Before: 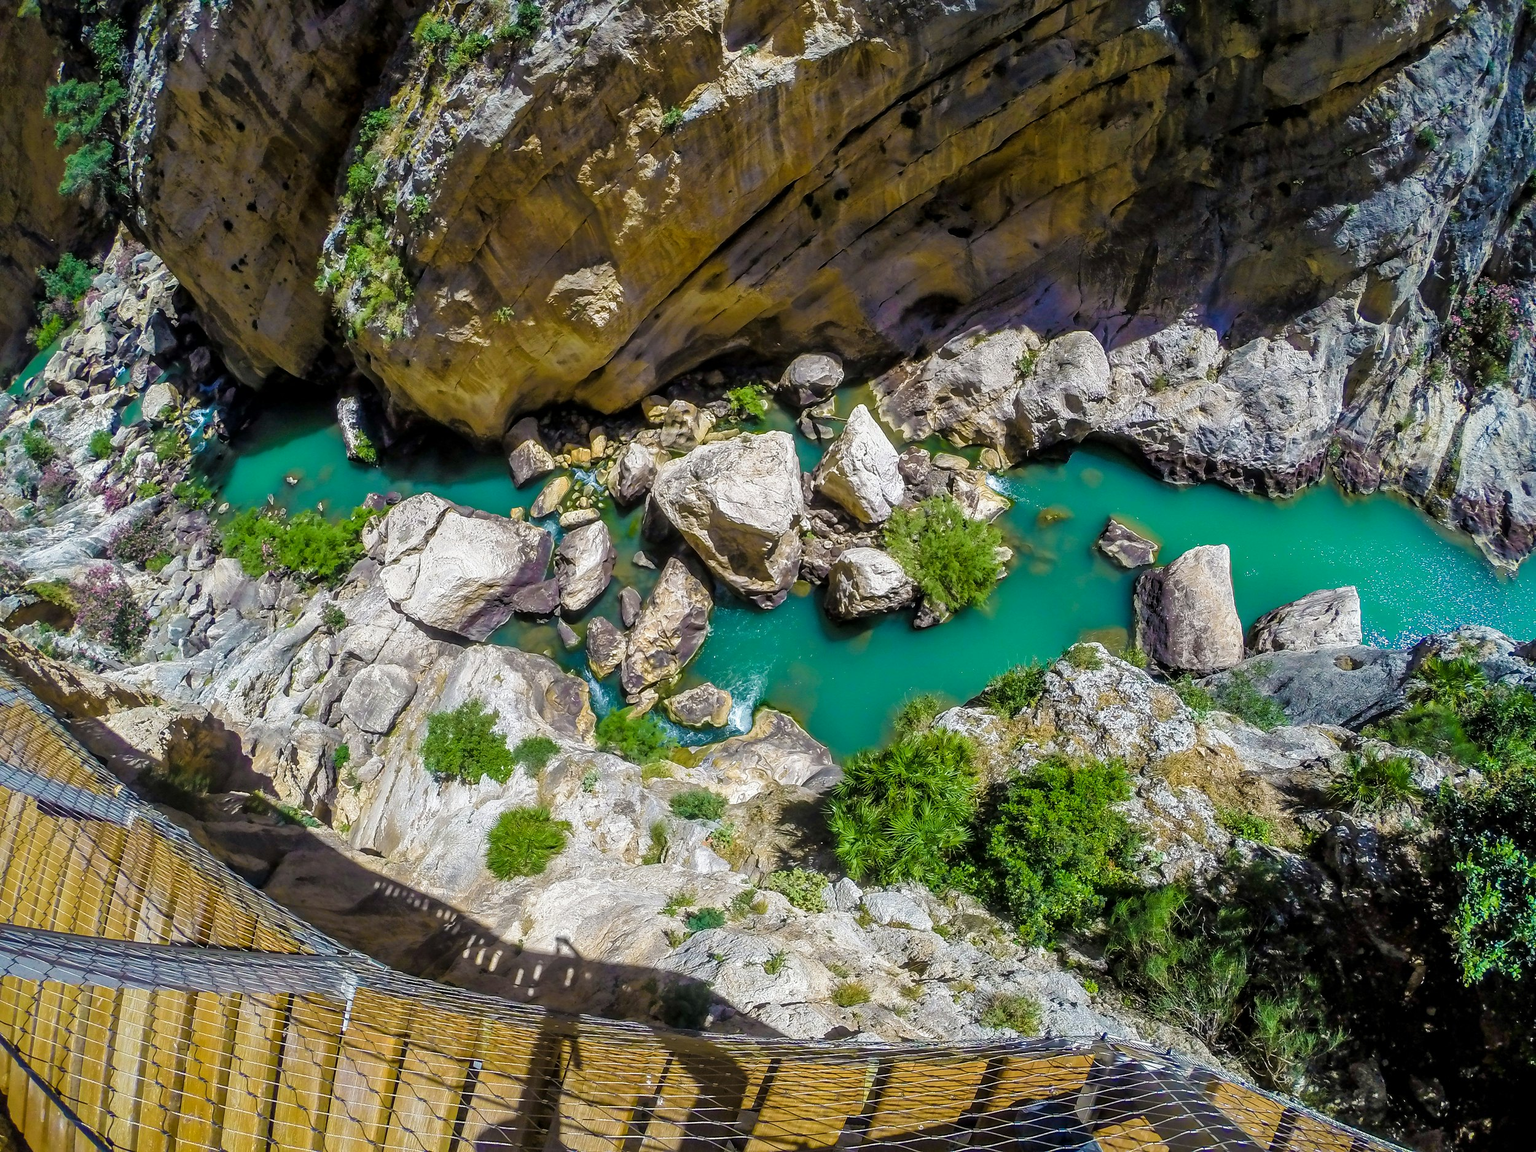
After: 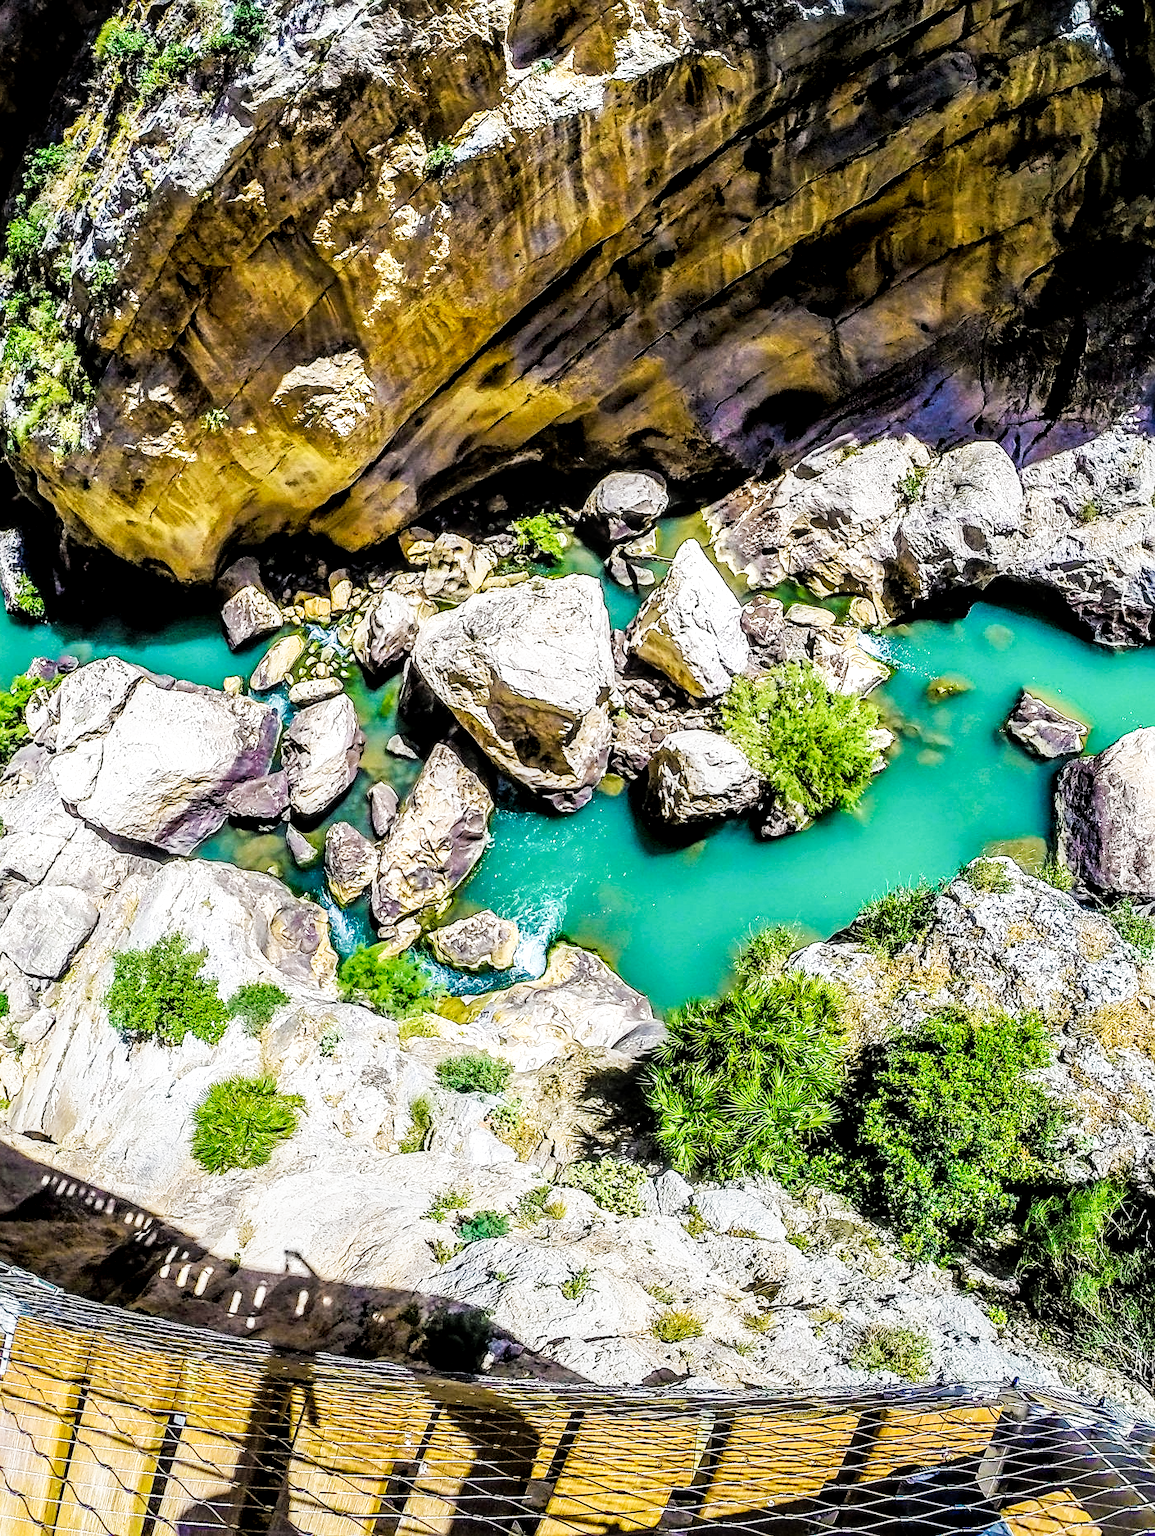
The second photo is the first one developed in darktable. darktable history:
crop and rotate: left 22.338%, right 21.215%
exposure: black level correction 0.001, compensate exposure bias true, compensate highlight preservation false
tone curve: curves: ch0 [(0, 0) (0.093, 0.104) (0.226, 0.291) (0.327, 0.431) (0.471, 0.648) (0.759, 0.926) (1, 1)], preserve colors none
tone equalizer: -8 EV -0.423 EV, -7 EV -0.408 EV, -6 EV -0.296 EV, -5 EV -0.183 EV, -3 EV 0.204 EV, -2 EV 0.358 EV, -1 EV 0.398 EV, +0 EV 0.418 EV
sharpen: on, module defaults
local contrast: detail 150%
filmic rgb: black relative exposure -7.65 EV, white relative exposure 4.56 EV, hardness 3.61, contrast 1.061
